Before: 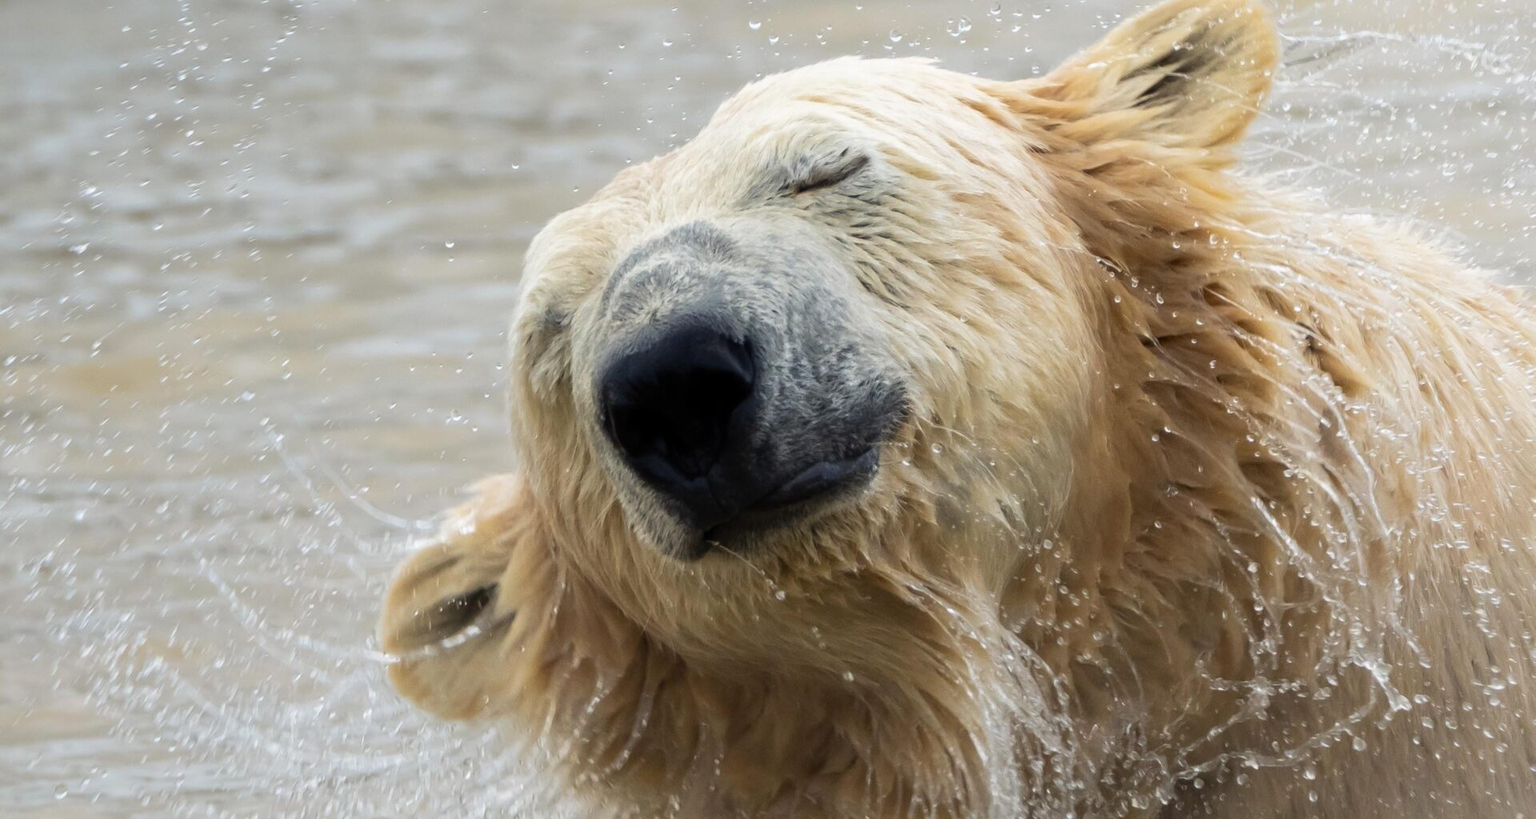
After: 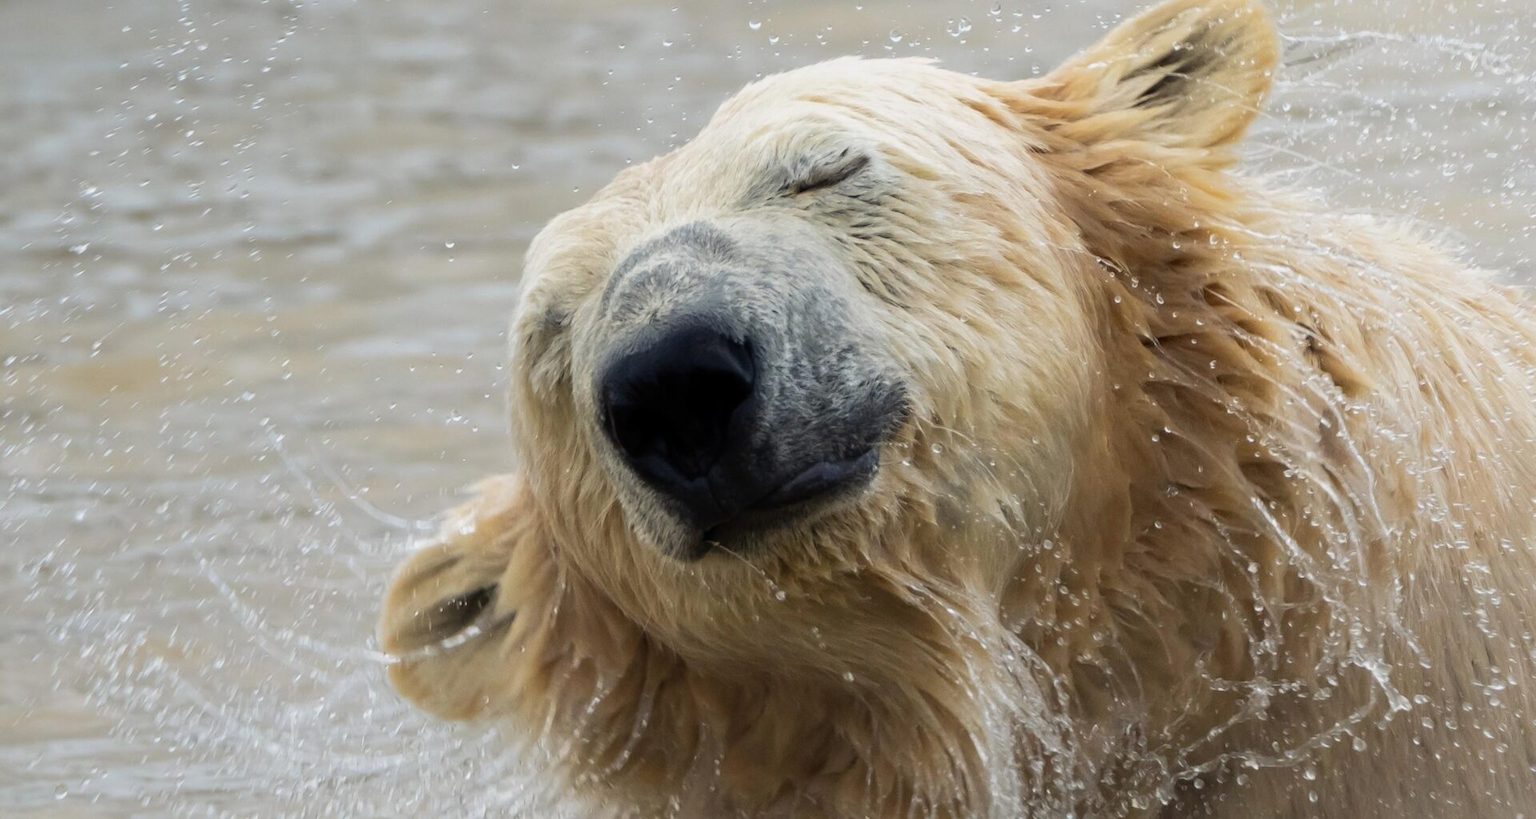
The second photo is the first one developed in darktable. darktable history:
exposure: exposure -0.142 EV, compensate highlight preservation false
